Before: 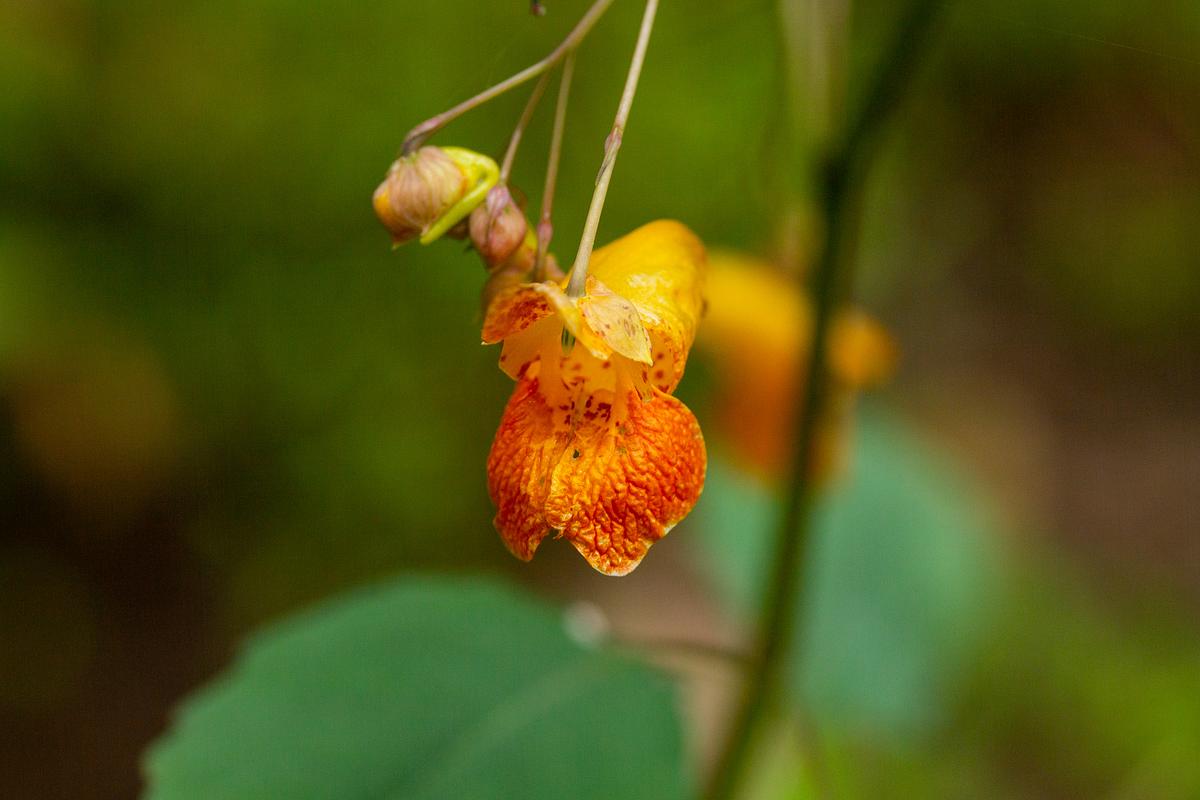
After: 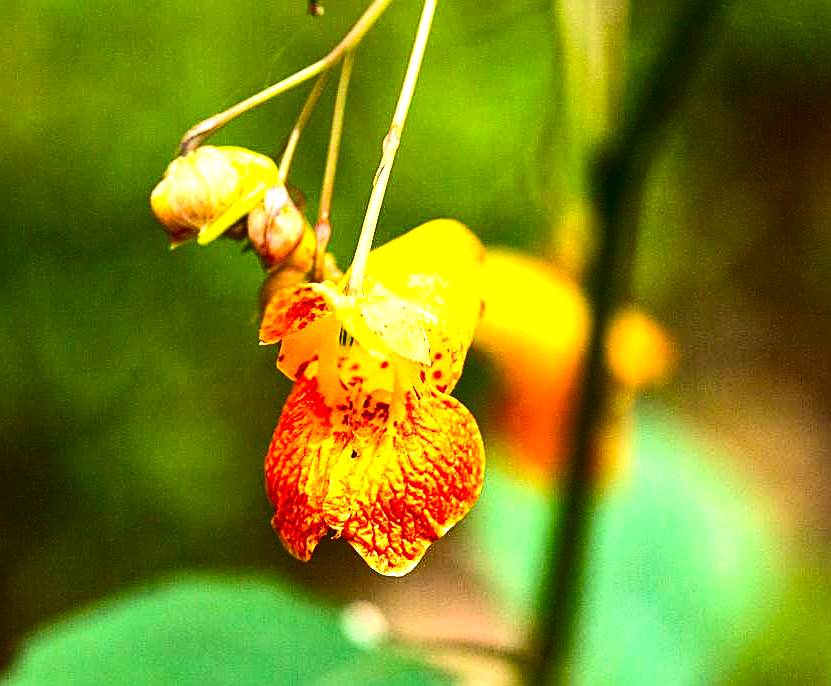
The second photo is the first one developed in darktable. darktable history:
contrast brightness saturation: contrast 0.188, brightness -0.113, saturation 0.211
base curve: preserve colors none
sharpen: on, module defaults
exposure: black level correction 0, exposure 1.199 EV, compensate exposure bias true, compensate highlight preservation false
tone equalizer: -8 EV -0.761 EV, -7 EV -0.717 EV, -6 EV -0.627 EV, -5 EV -0.38 EV, -3 EV 0.381 EV, -2 EV 0.6 EV, -1 EV 0.687 EV, +0 EV 0.738 EV, edges refinement/feathering 500, mask exposure compensation -1.57 EV, preserve details no
velvia: strength 21.89%
crop: left 18.505%, right 12.201%, bottom 14.247%
shadows and highlights: soften with gaussian
